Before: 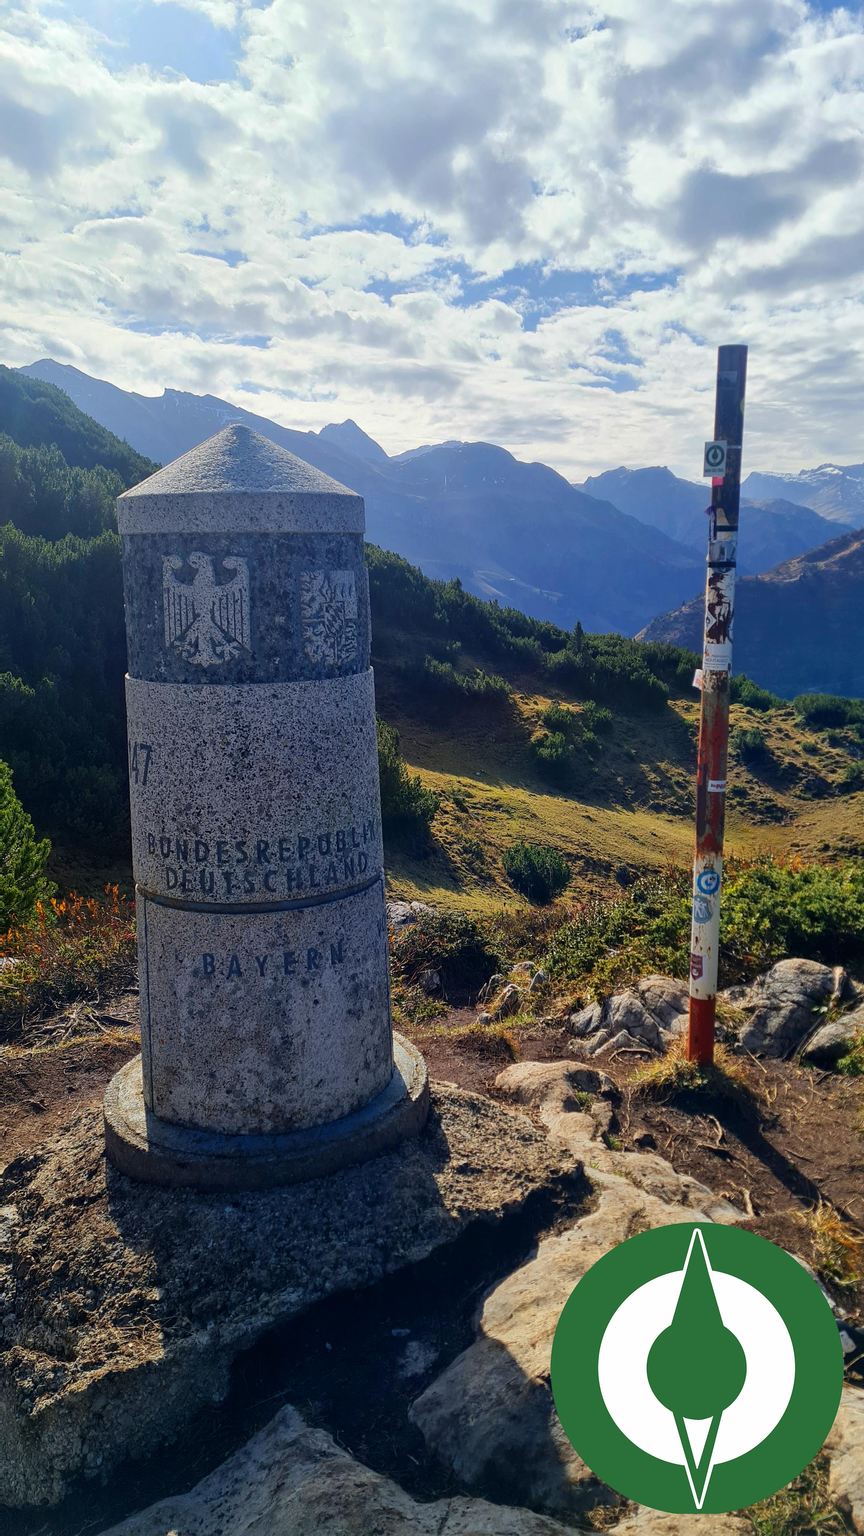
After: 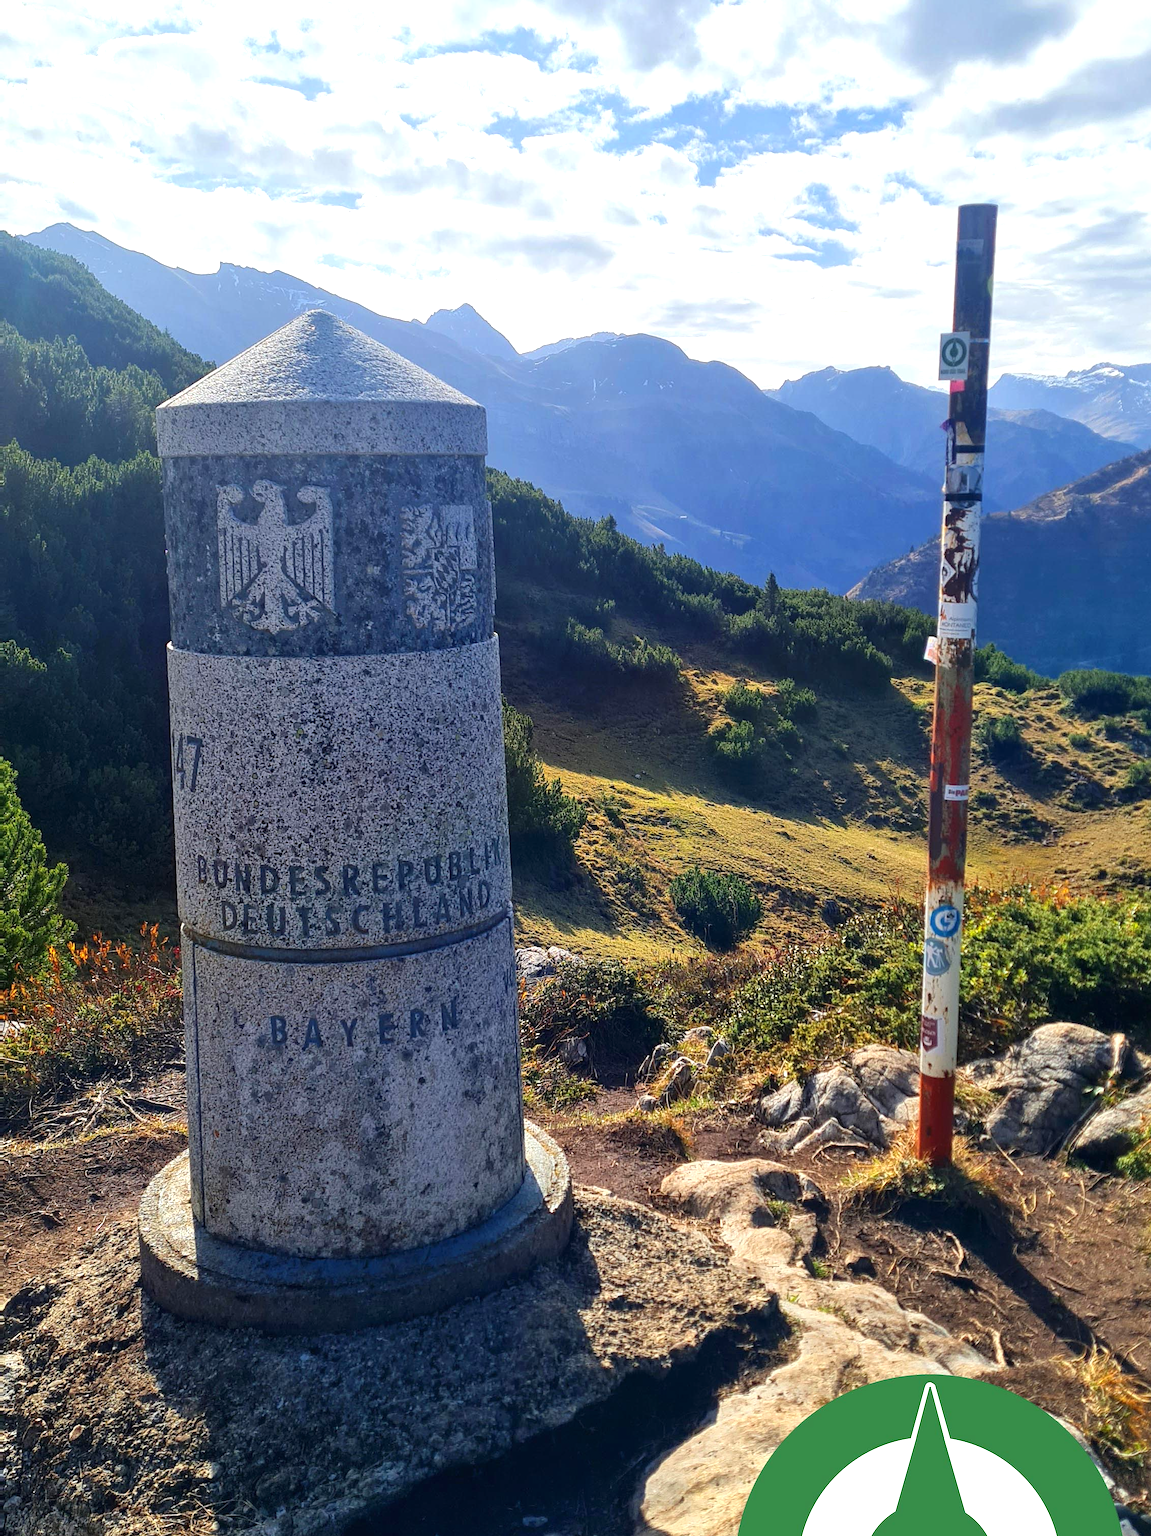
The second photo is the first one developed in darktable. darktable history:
crop and rotate: top 12.5%, bottom 12.5%
exposure: black level correction 0, exposure 0.7 EV, compensate exposure bias true, compensate highlight preservation false
